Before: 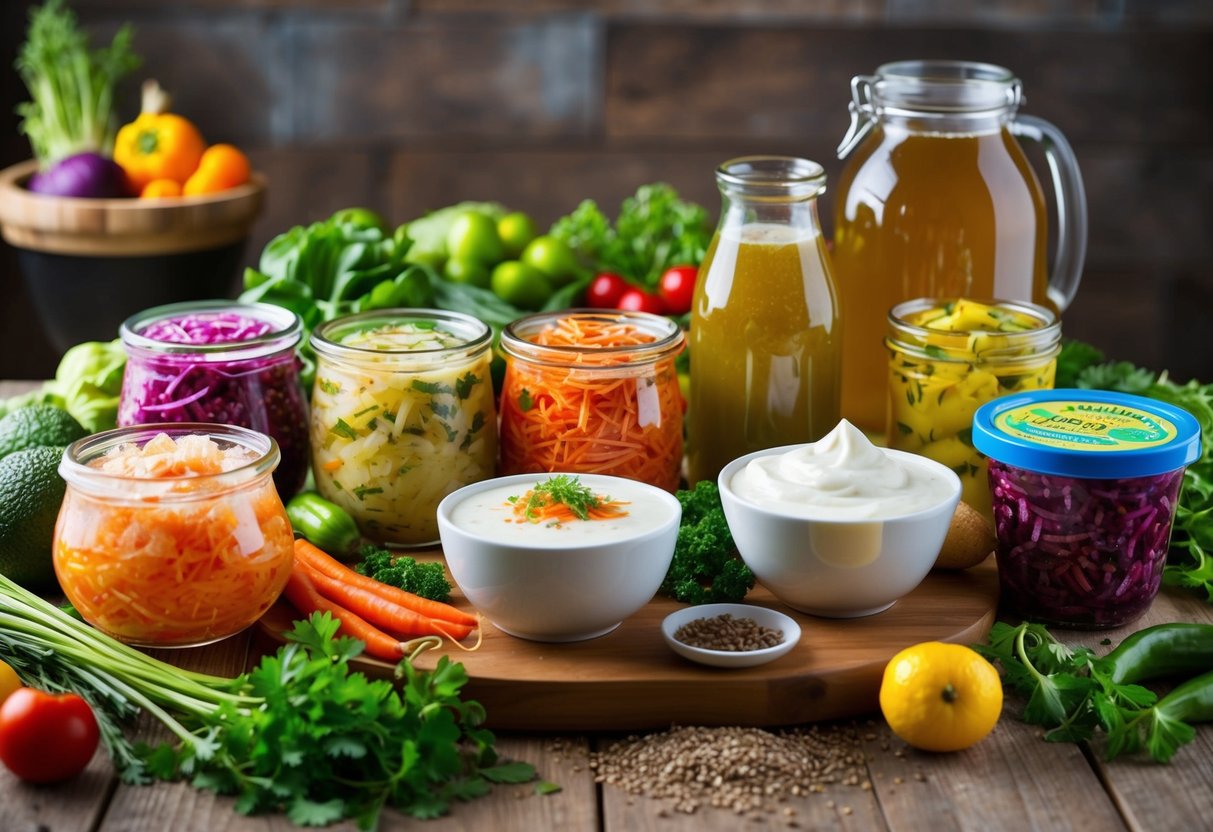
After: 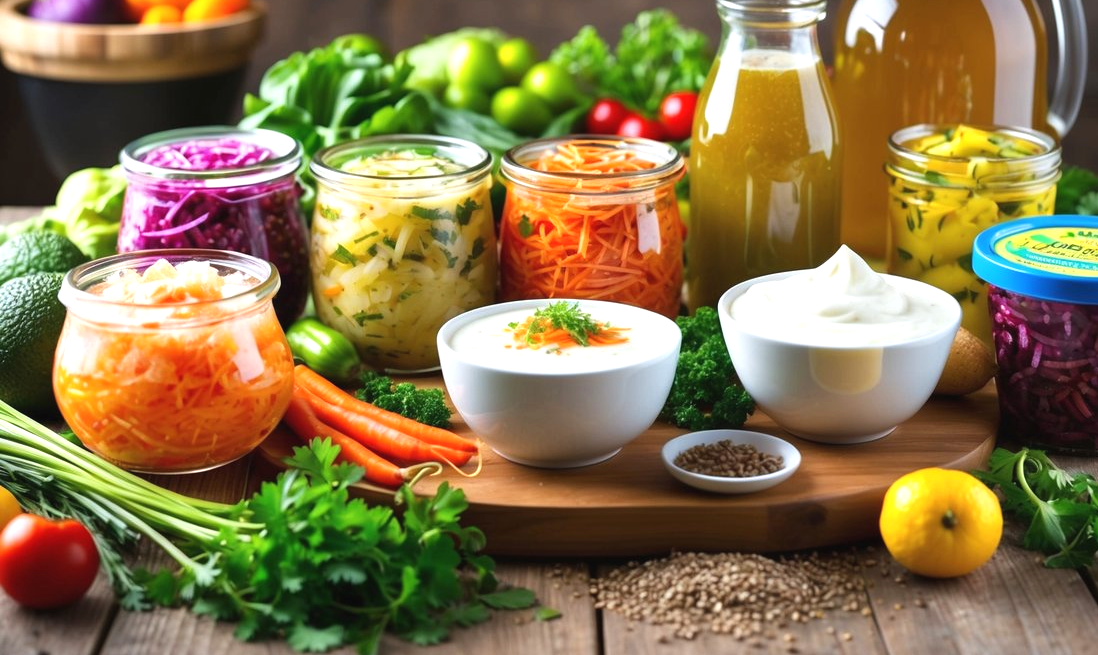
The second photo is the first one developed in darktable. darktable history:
exposure: black level correction -0.002, exposure 0.54 EV, compensate highlight preservation false
crop: top 20.916%, right 9.437%, bottom 0.316%
